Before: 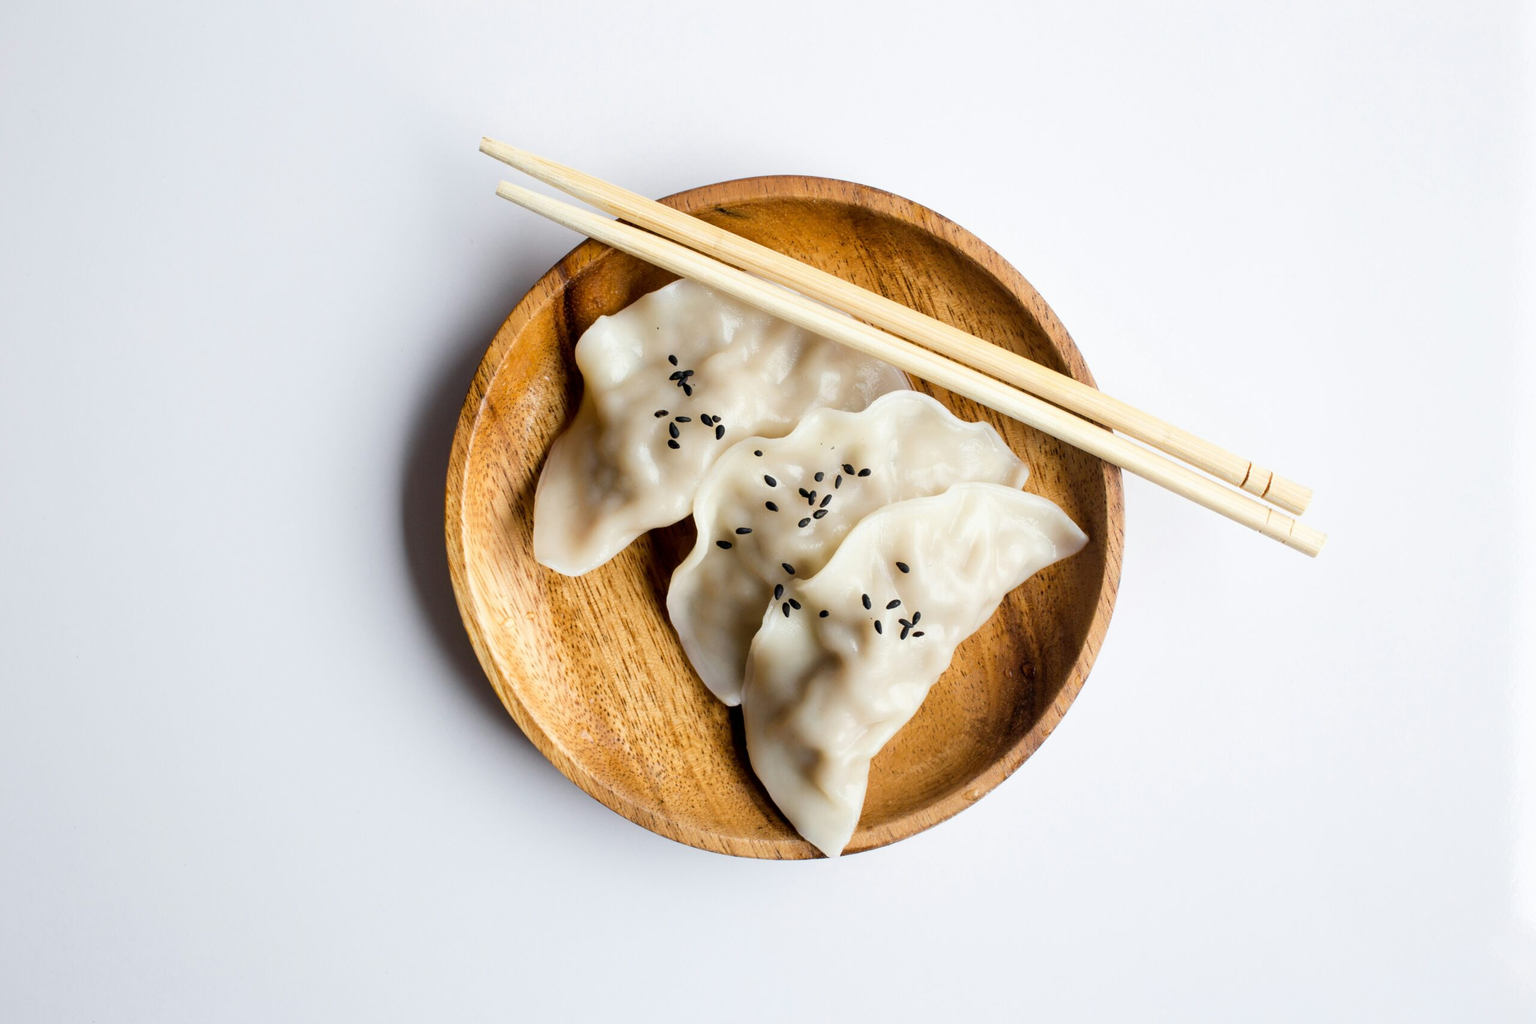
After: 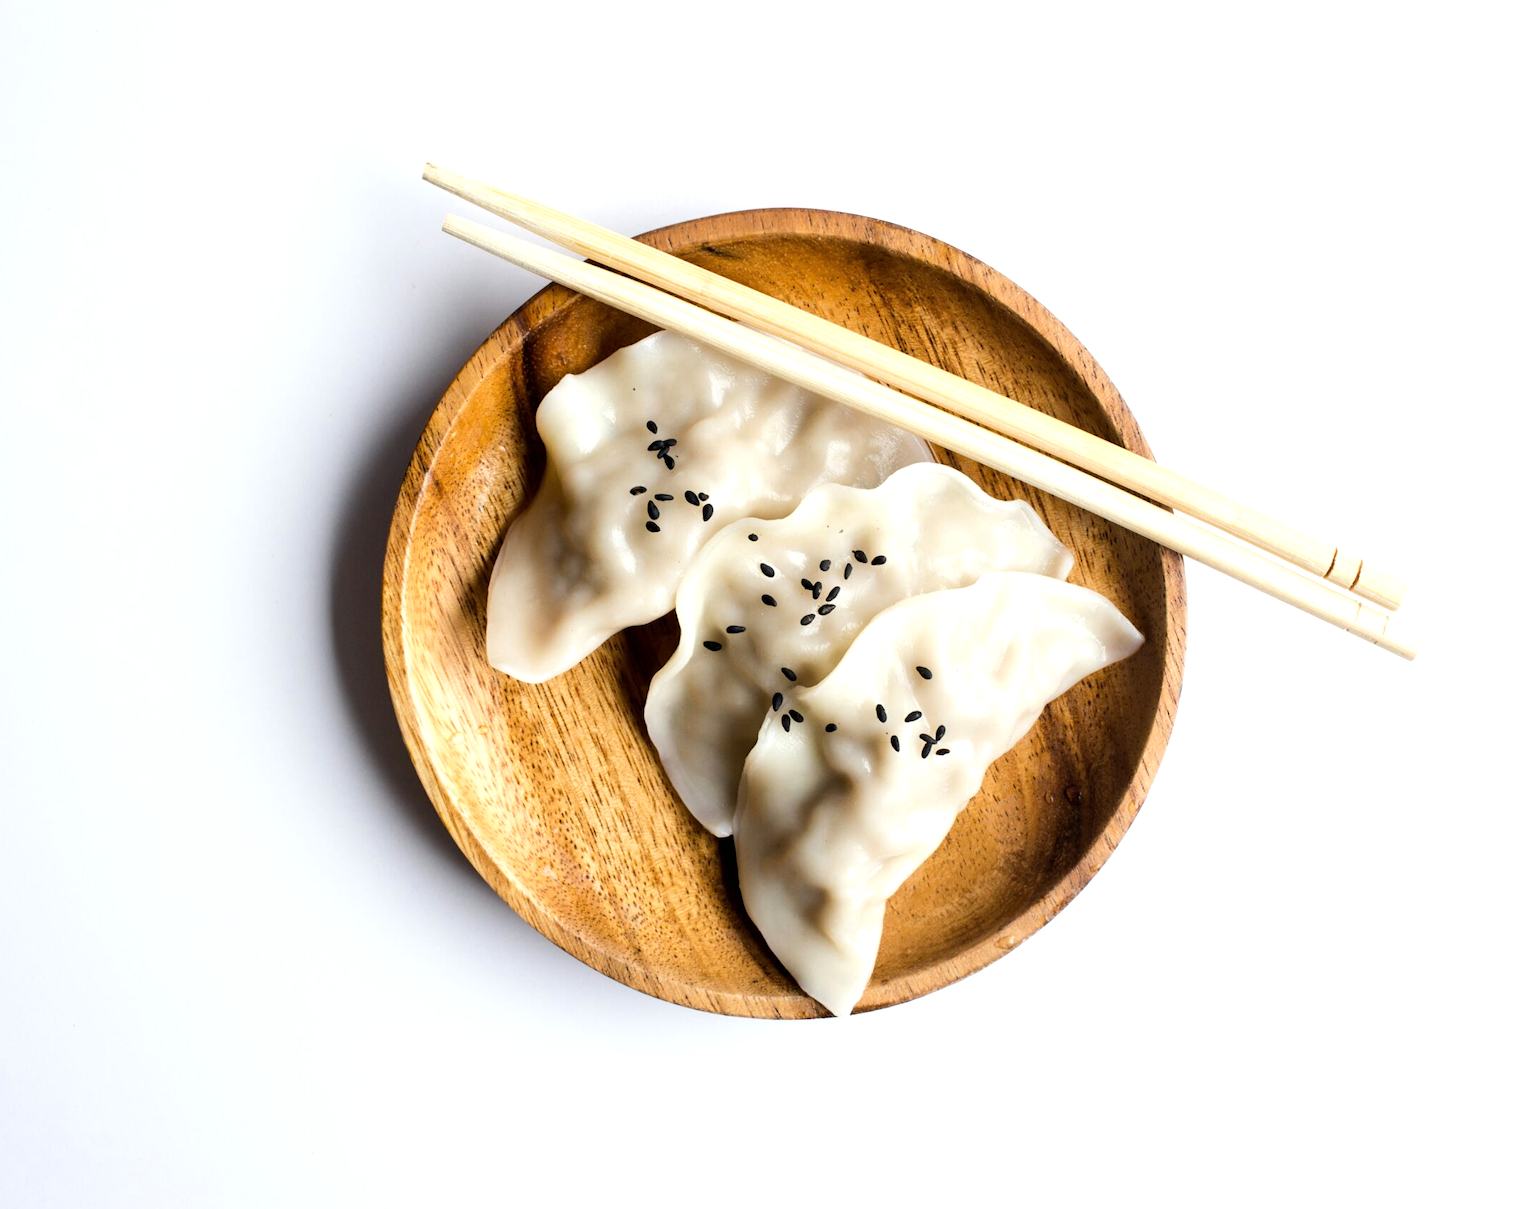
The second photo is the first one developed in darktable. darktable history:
tone equalizer: -8 EV -0.417 EV, -7 EV -0.389 EV, -6 EV -0.333 EV, -5 EV -0.222 EV, -3 EV 0.222 EV, -2 EV 0.333 EV, -1 EV 0.389 EV, +0 EV 0.417 EV, edges refinement/feathering 500, mask exposure compensation -1.57 EV, preserve details no
crop: left 8.026%, right 7.374%
